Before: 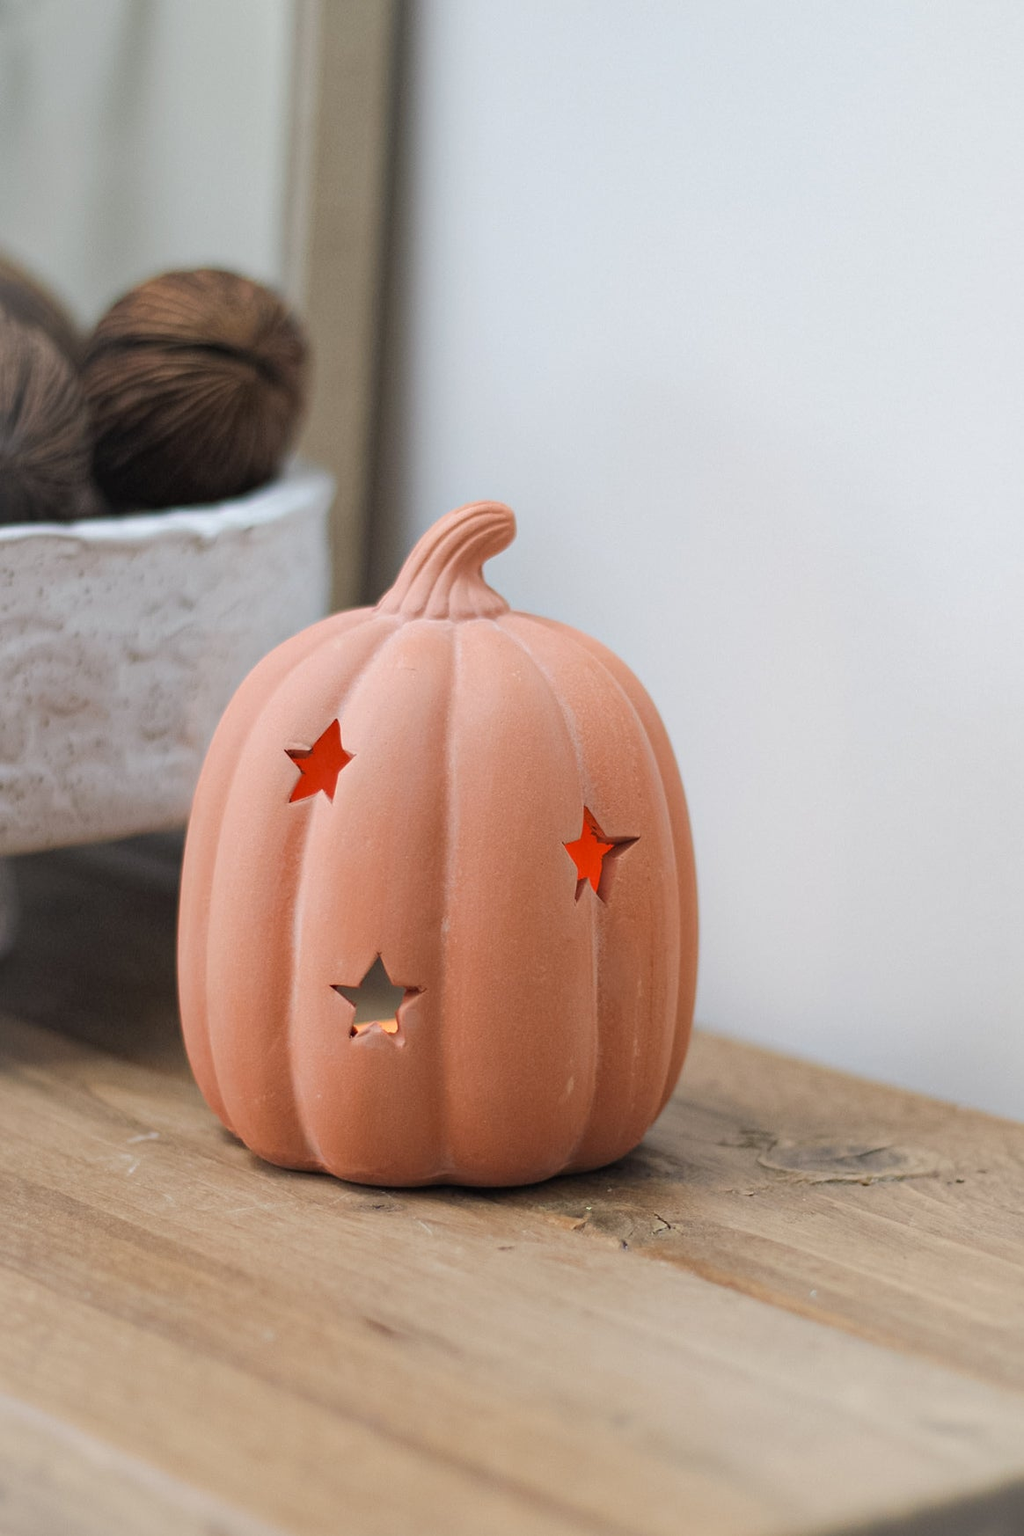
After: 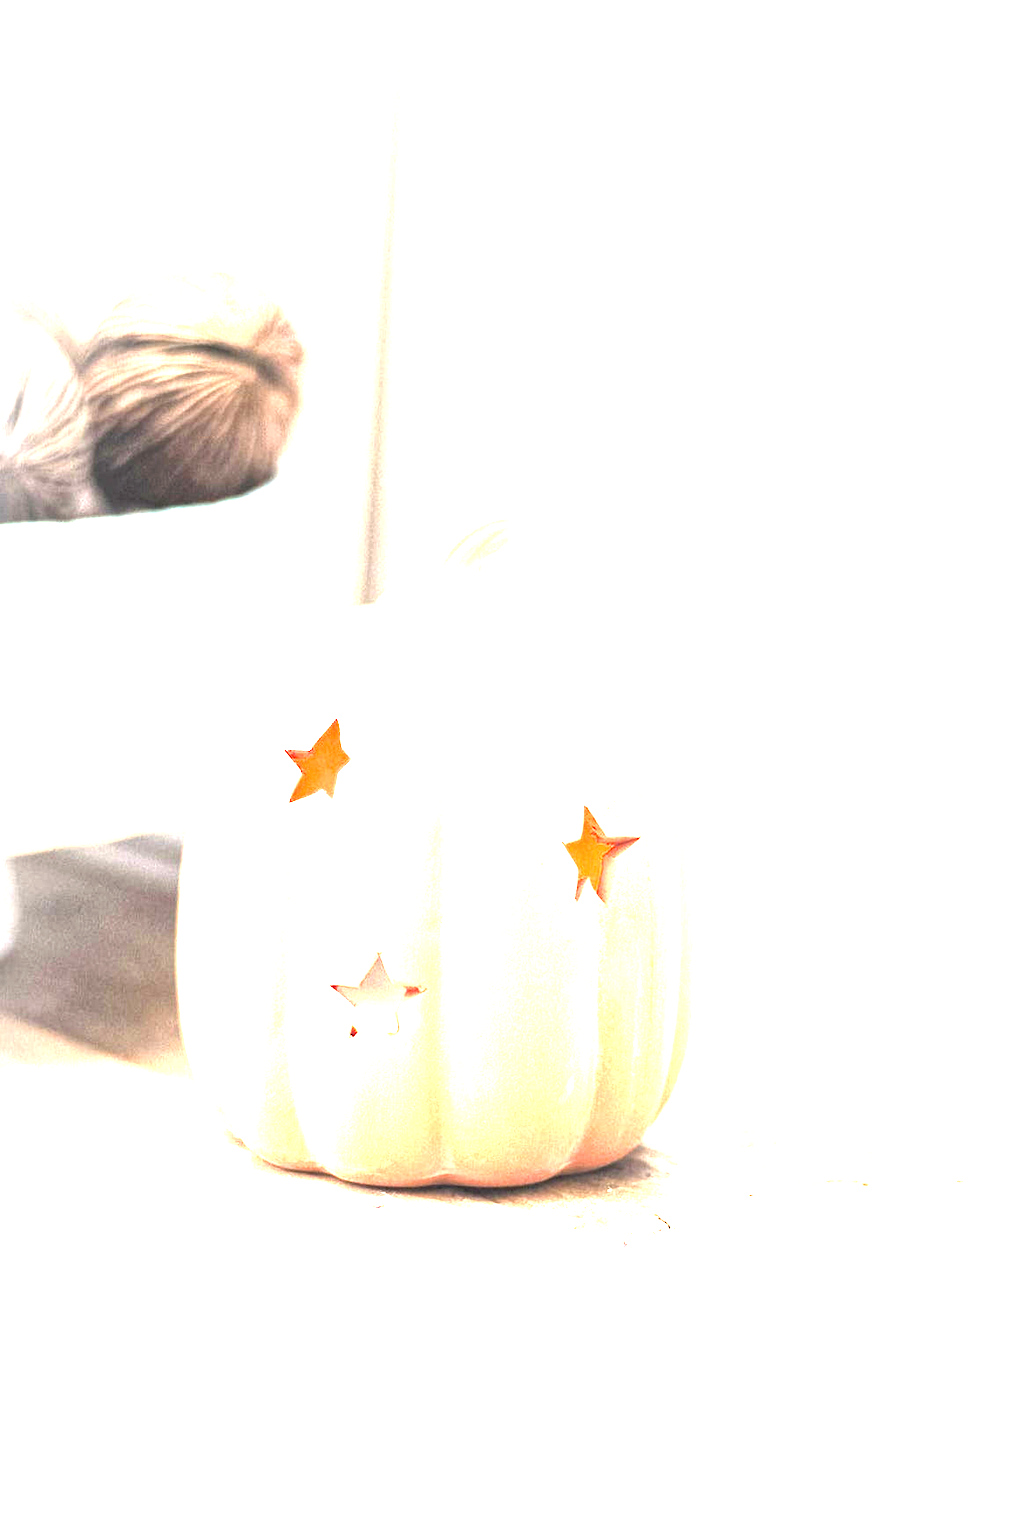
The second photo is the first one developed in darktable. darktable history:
exposure: black level correction 0, exposure 4 EV, compensate exposure bias true, compensate highlight preservation false
local contrast: mode bilateral grid, contrast 20, coarseness 50, detail 132%, midtone range 0.2
